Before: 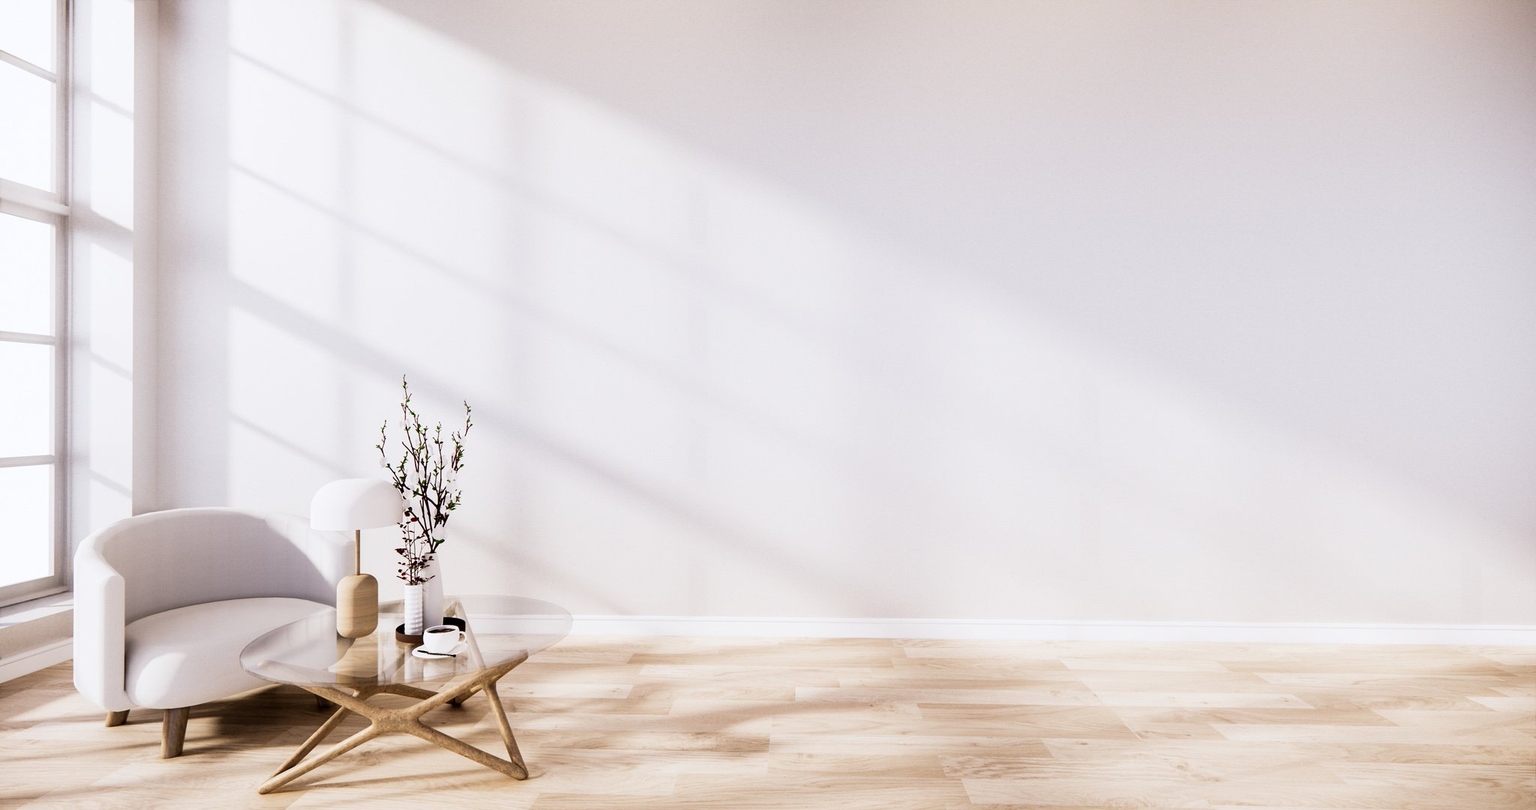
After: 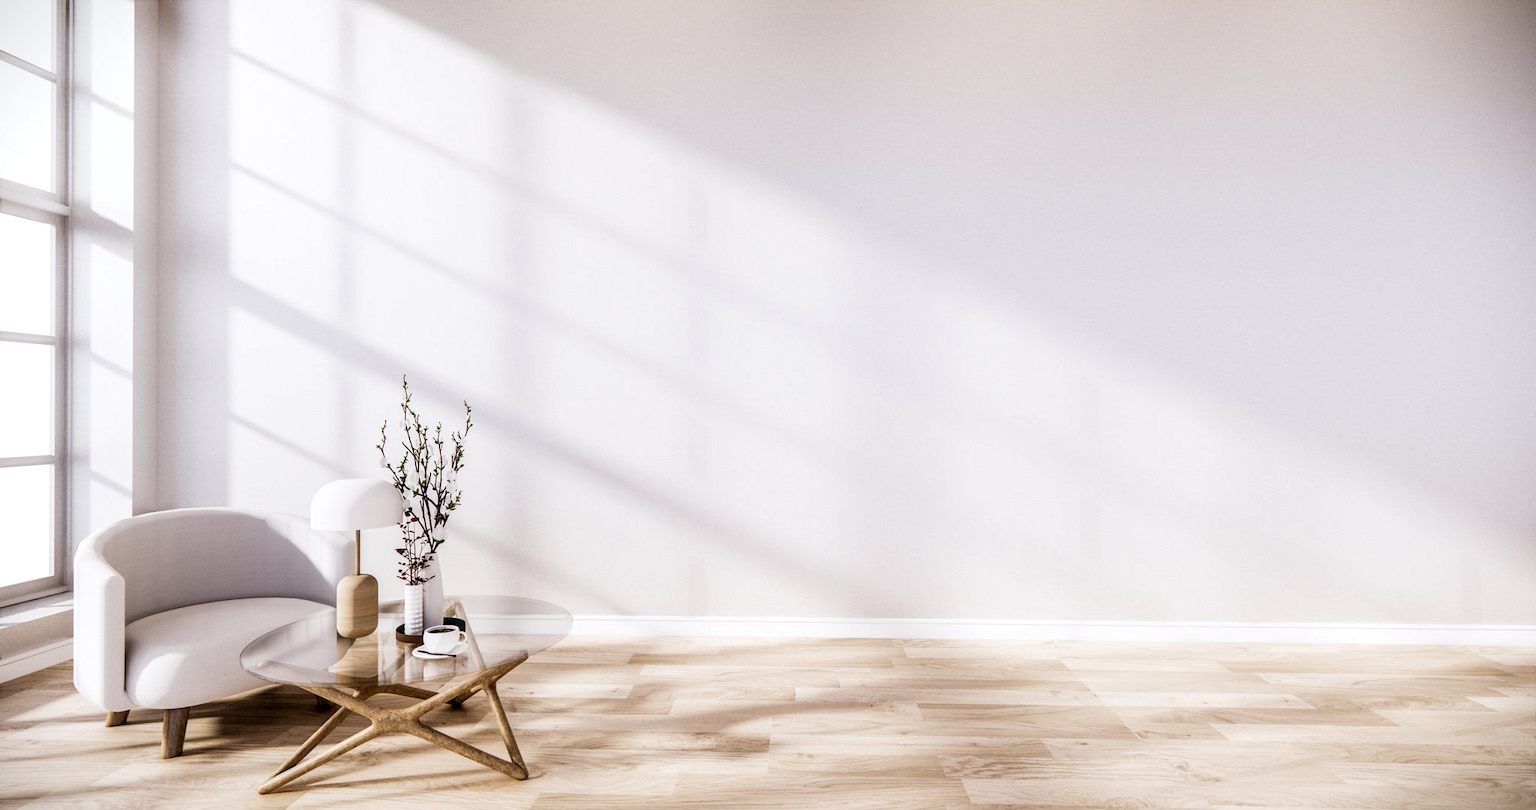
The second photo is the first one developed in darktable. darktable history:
local contrast: highlights 61%, detail 143%, midtone range 0.428
vignetting: fall-off start 100%, brightness -0.406, saturation -0.3, width/height ratio 1.324, dithering 8-bit output, unbound false
